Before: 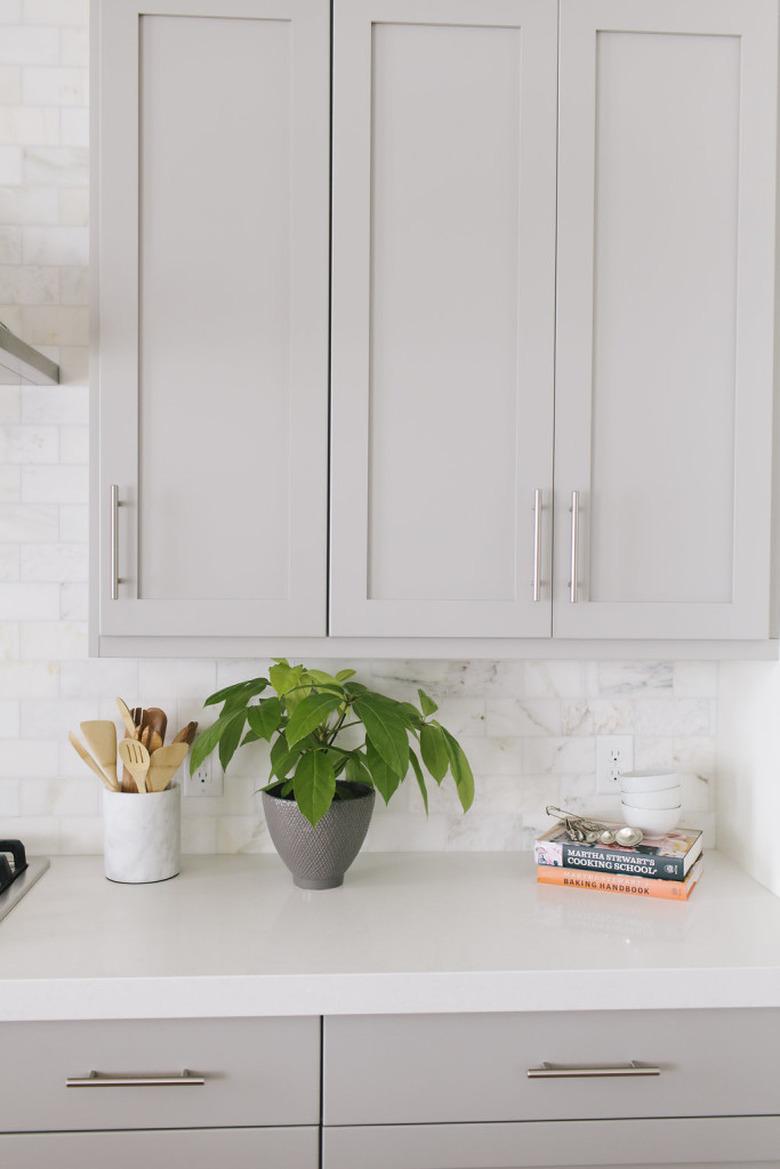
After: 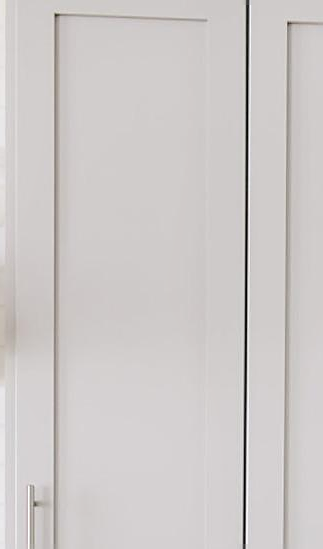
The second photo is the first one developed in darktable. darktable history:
sharpen: on, module defaults
crop and rotate: left 10.854%, top 0.055%, right 47.716%, bottom 52.908%
local contrast: on, module defaults
shadows and highlights: shadows -70.34, highlights 36.08, highlights color adjustment 78.87%, soften with gaussian
